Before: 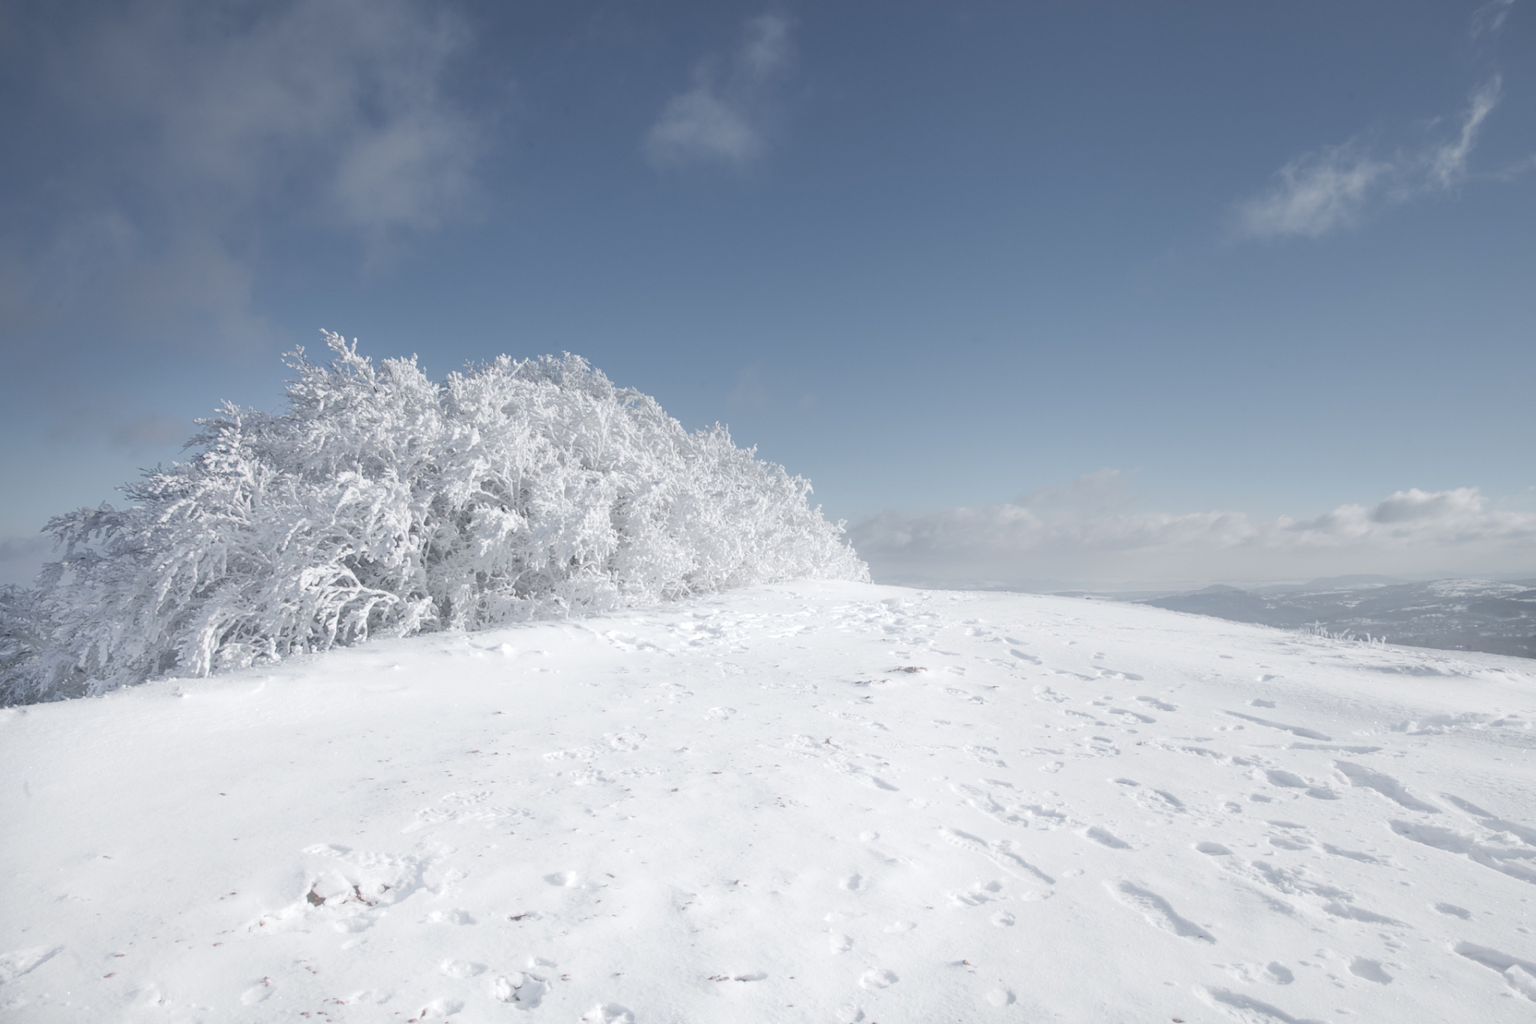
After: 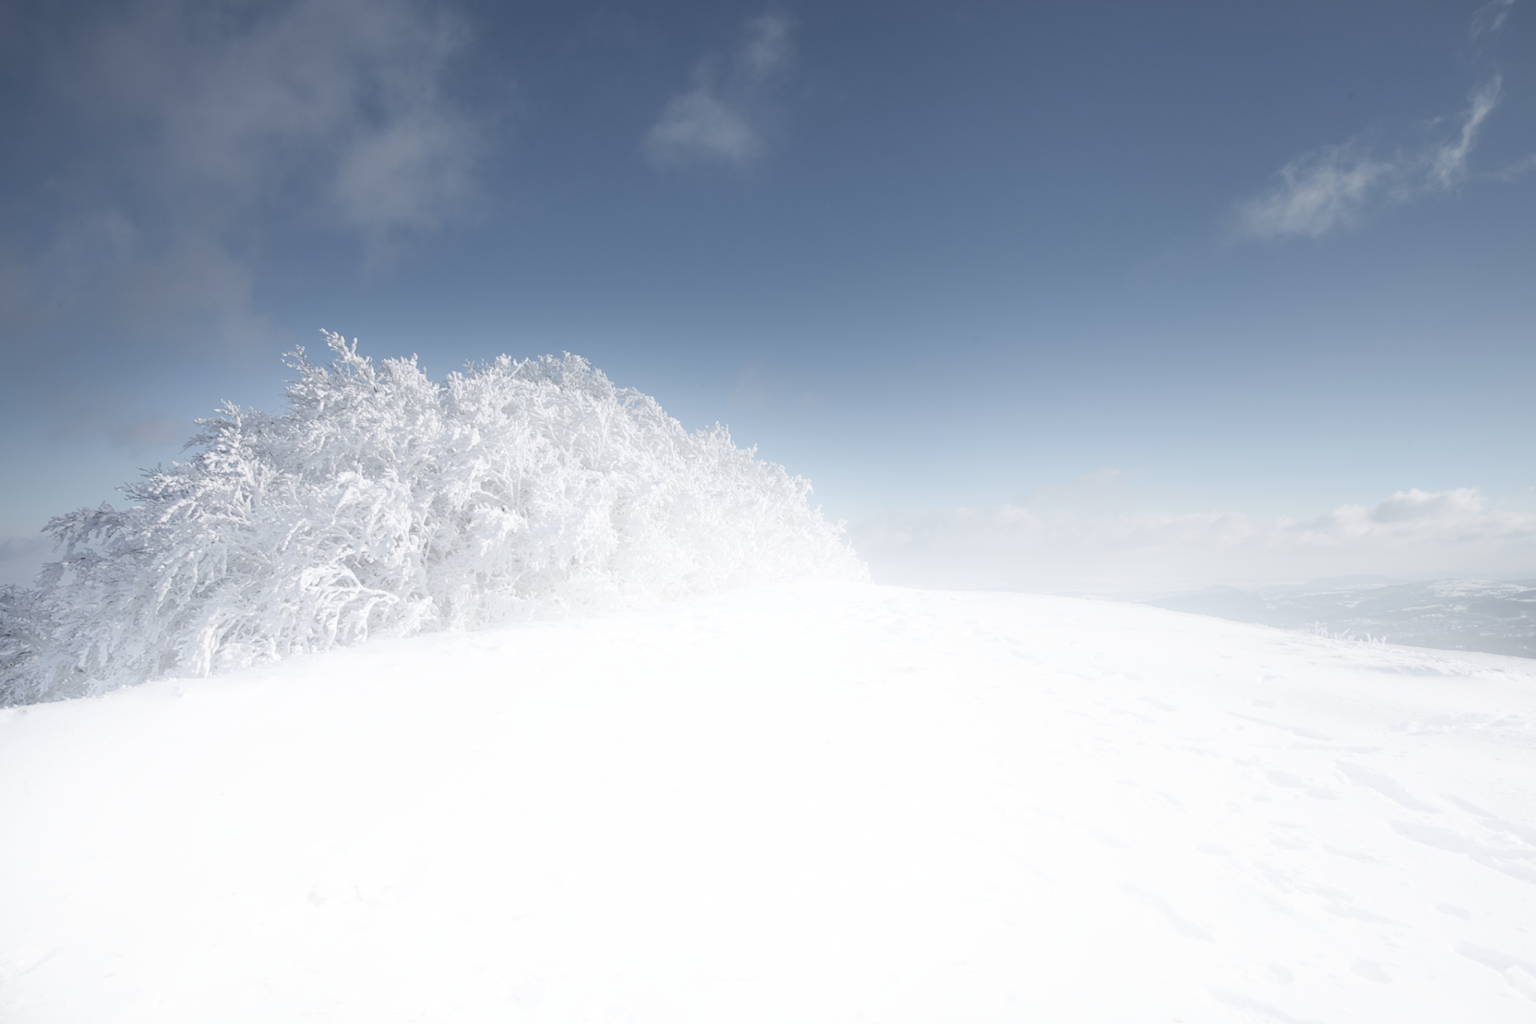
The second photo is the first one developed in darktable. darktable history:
exposure: compensate highlight preservation false
levels: black 3.74%, white 99.98%
shadows and highlights: shadows -55.56, highlights 84.57, highlights color adjustment 0.349%, soften with gaussian
